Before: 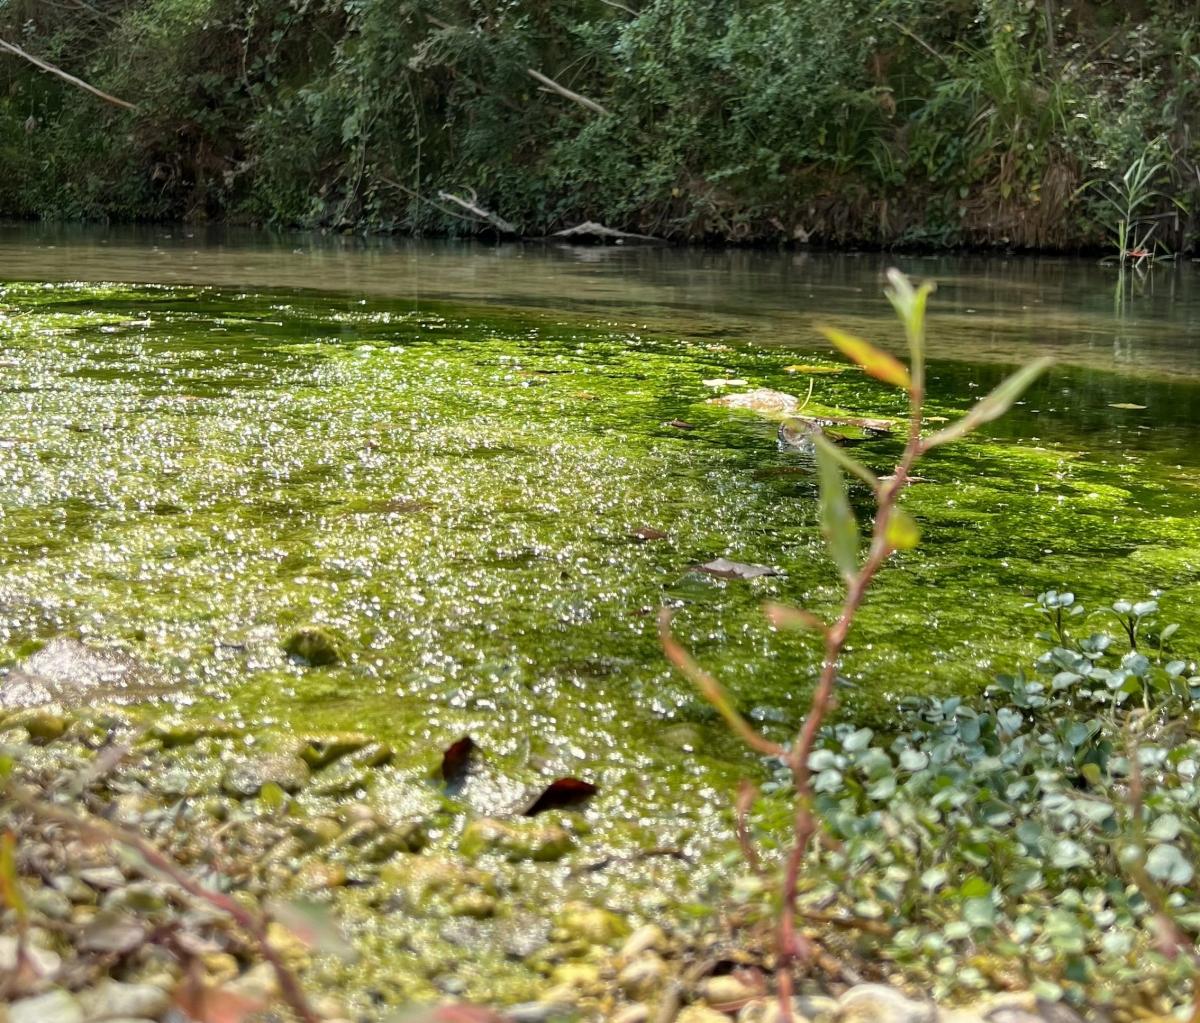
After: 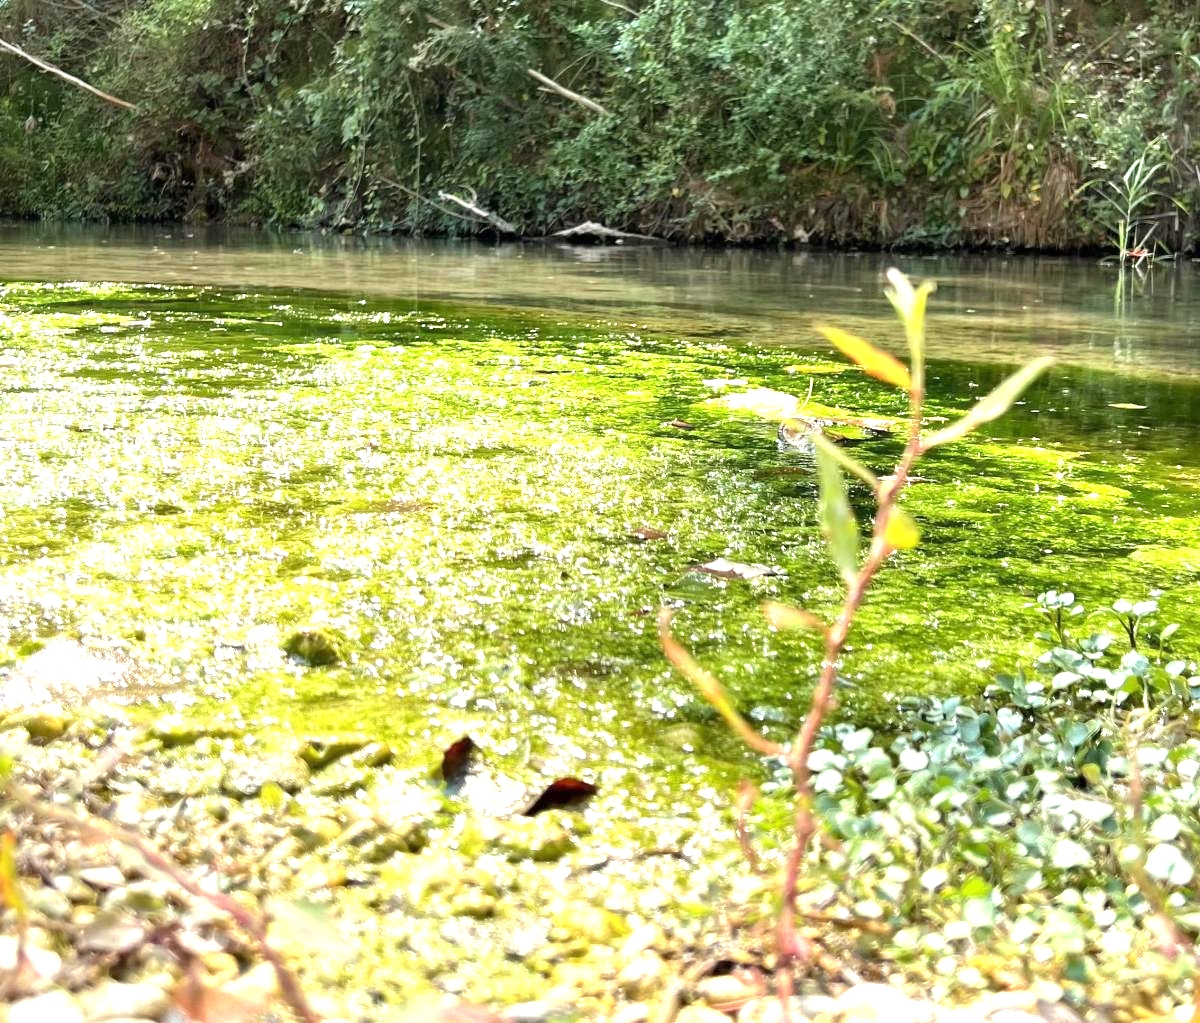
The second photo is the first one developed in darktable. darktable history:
tone equalizer: -8 EV -0.548 EV, edges refinement/feathering 500, mask exposure compensation -1.57 EV, preserve details no
exposure: black level correction 0, exposure 1.46 EV, compensate highlight preservation false
